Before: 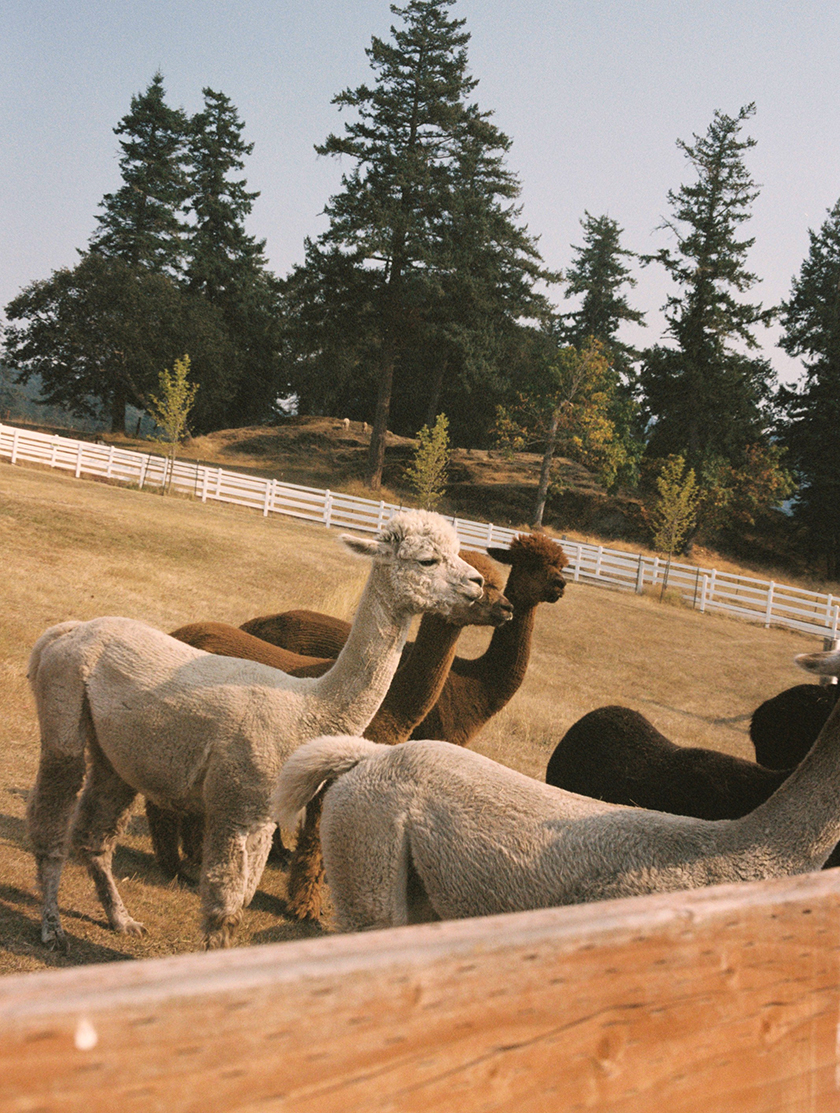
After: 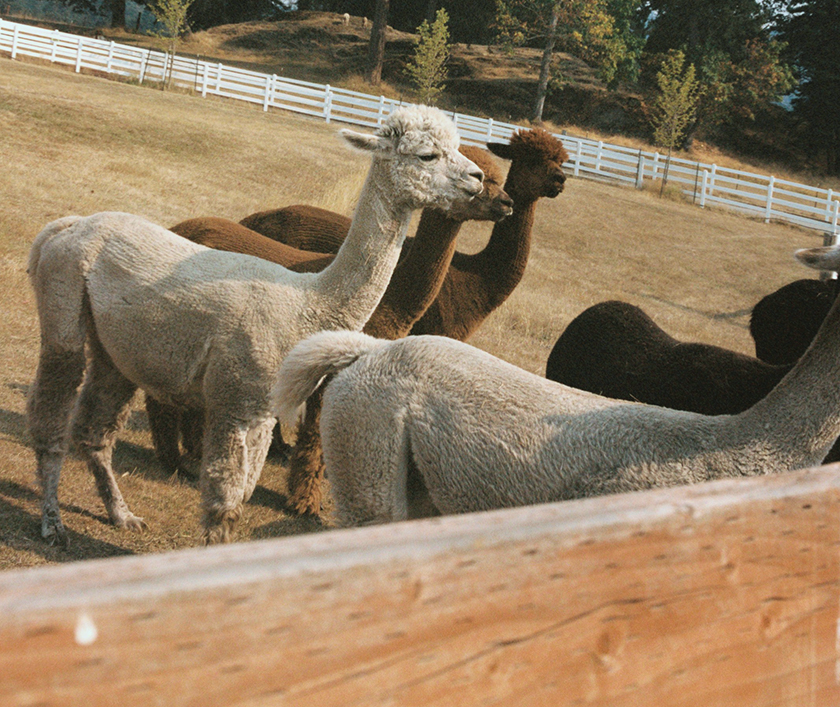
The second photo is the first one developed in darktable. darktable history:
crop and rotate: top 36.435%
color correction: highlights a* -10.04, highlights b* -10.37
